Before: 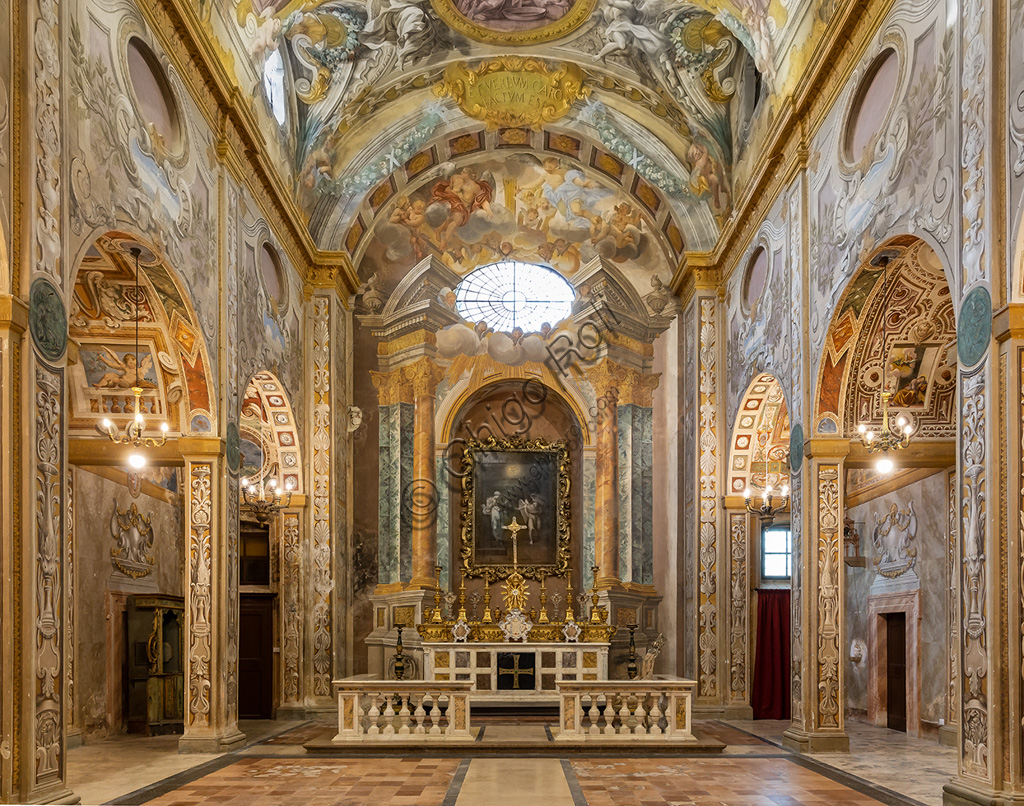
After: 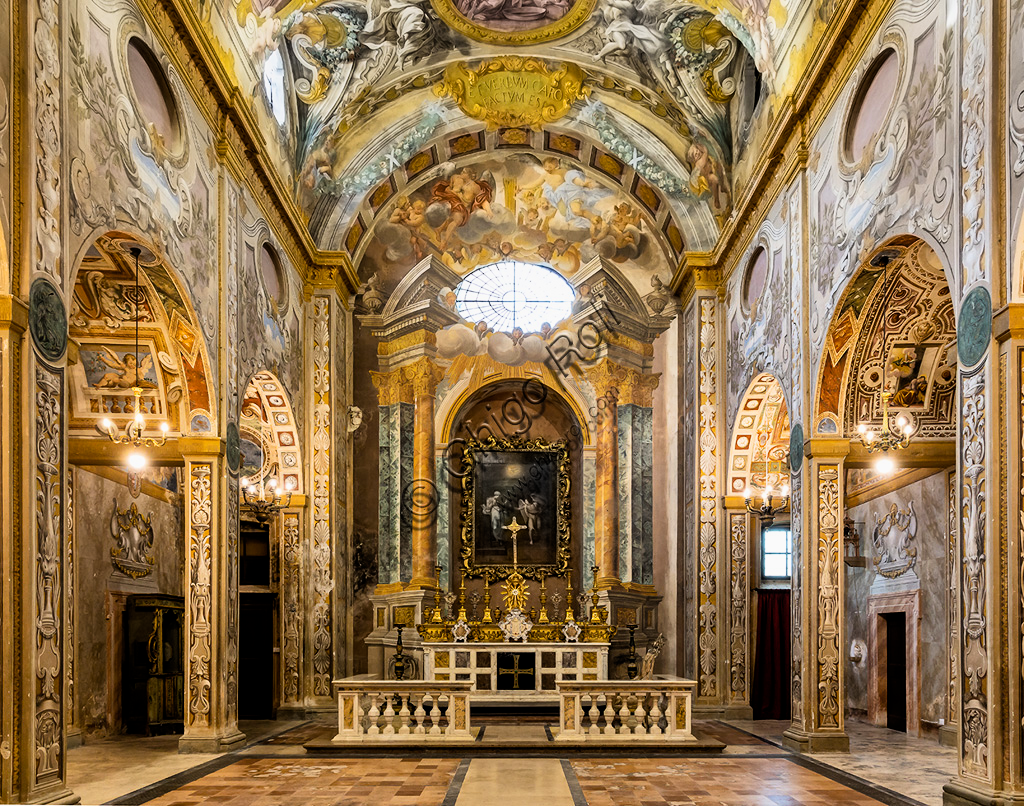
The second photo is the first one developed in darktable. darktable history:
color balance rgb: perceptual saturation grading › global saturation 19.261%, perceptual brilliance grading › highlights 15.706%, perceptual brilliance grading › shadows -14.268%, contrast -9.863%
filmic rgb: middle gray luminance 10.1%, black relative exposure -8.62 EV, white relative exposure 3.3 EV, threshold 2.99 EV, target black luminance 0%, hardness 5.2, latitude 44.63%, contrast 1.31, highlights saturation mix 5.76%, shadows ↔ highlights balance 24.7%, enable highlight reconstruction true
